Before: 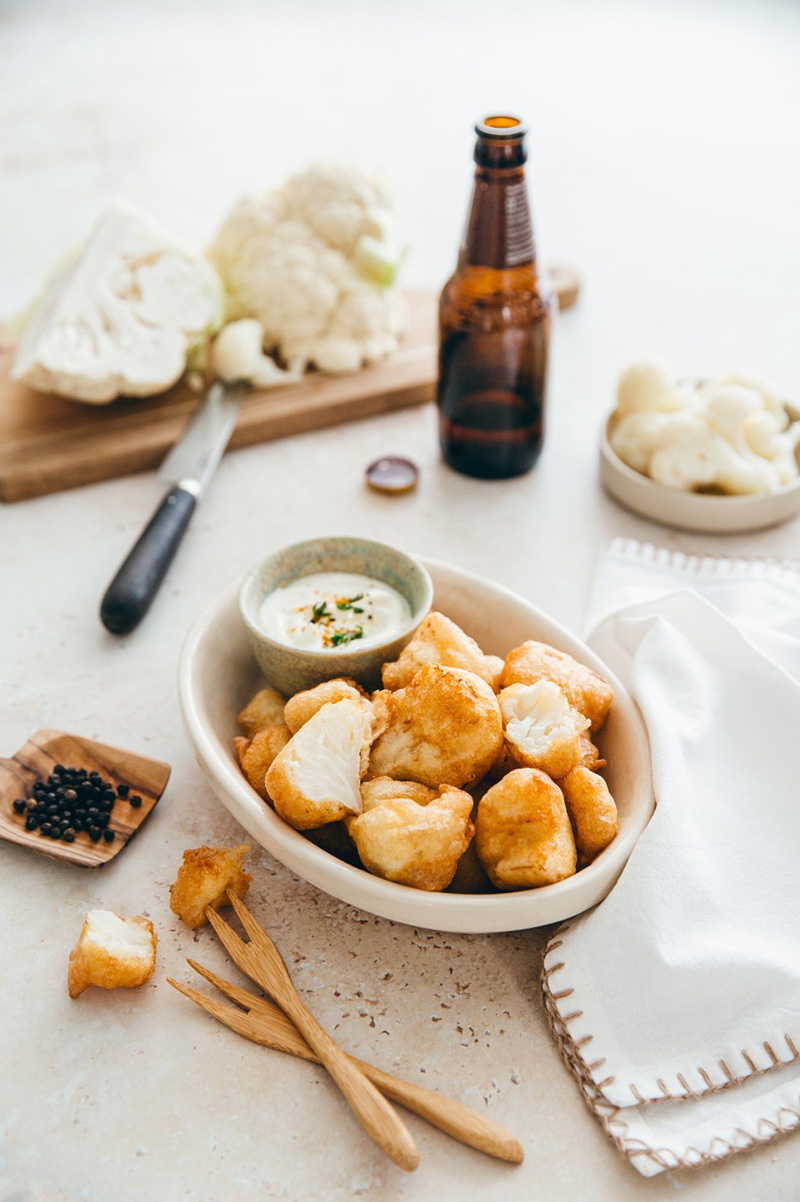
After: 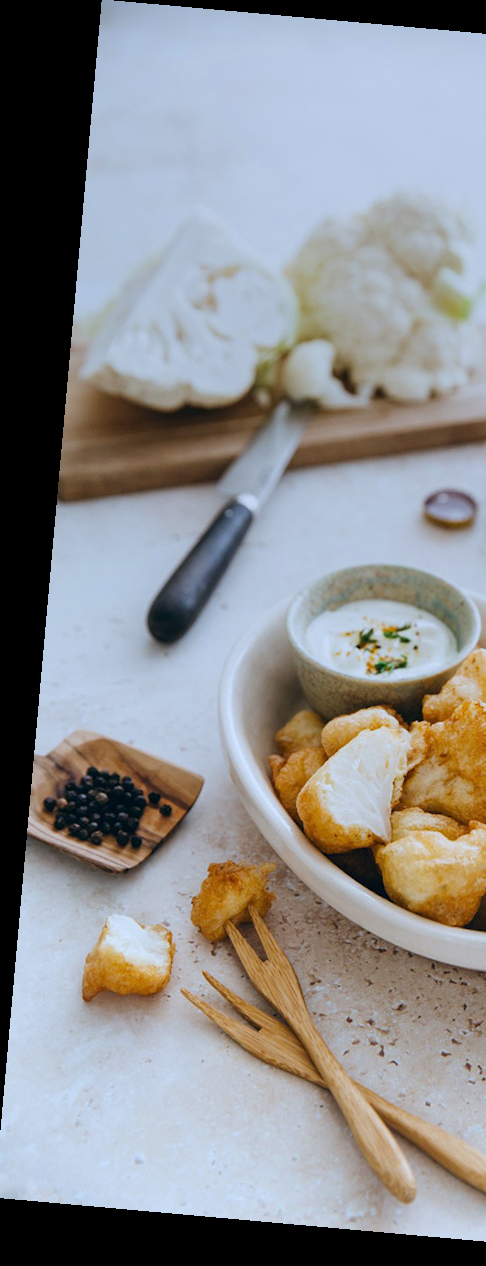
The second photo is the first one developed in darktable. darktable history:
white balance: red 0.926, green 1.003, blue 1.133
graduated density: rotation -0.352°, offset 57.64
crop: left 0.587%, right 45.588%, bottom 0.086%
rotate and perspective: rotation 5.12°, automatic cropping off
levels: levels [0, 0.51, 1]
